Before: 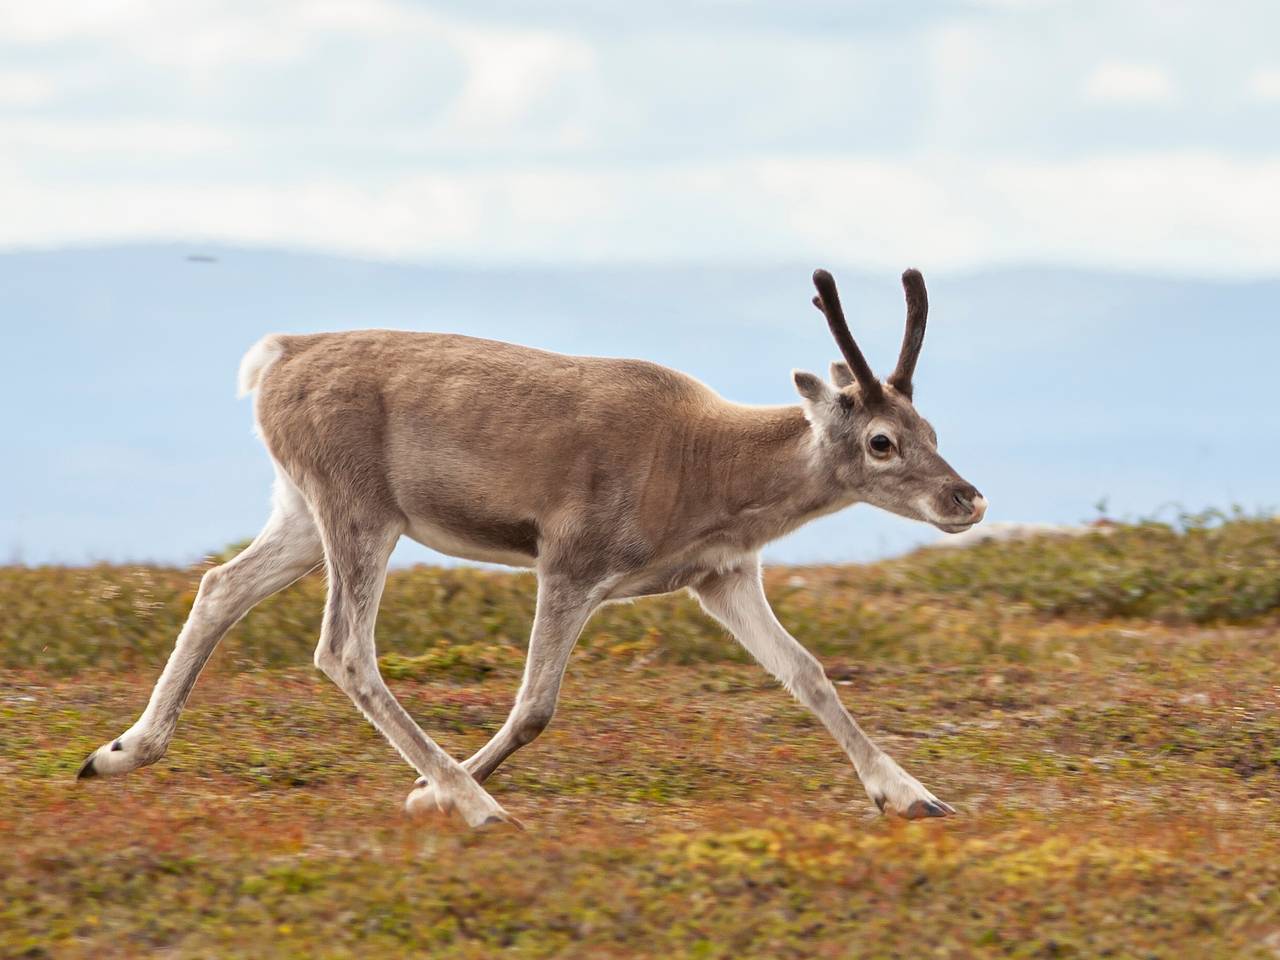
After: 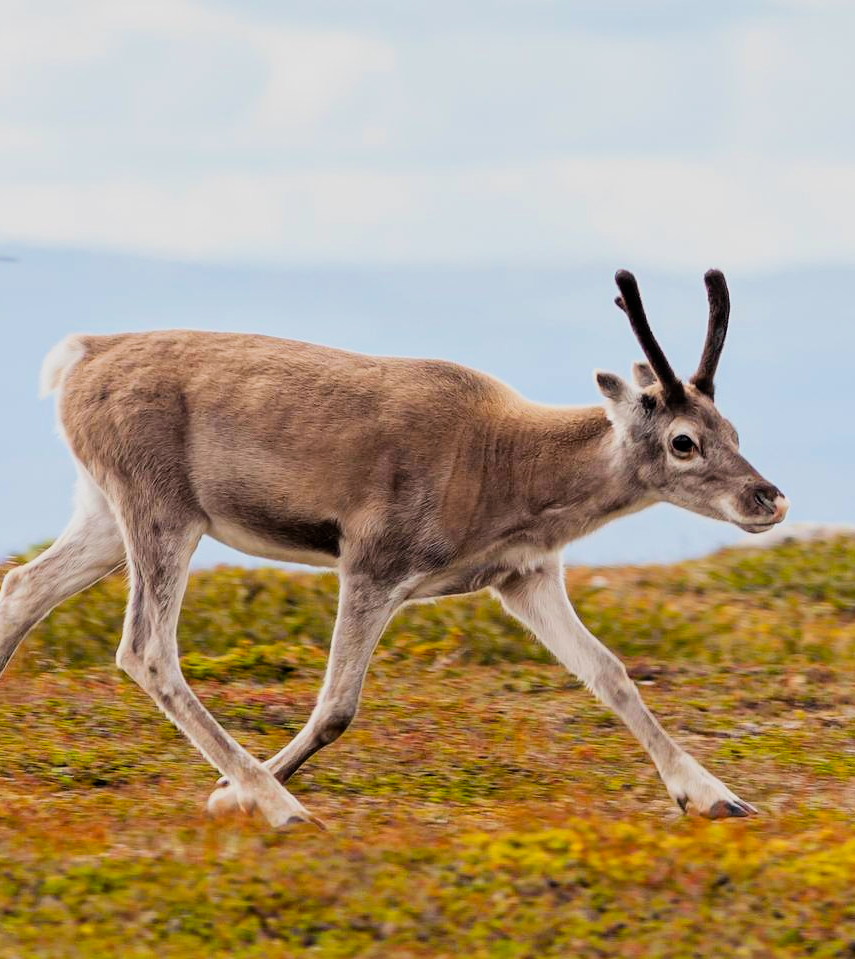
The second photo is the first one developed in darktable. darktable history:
filmic rgb: black relative exposure -5.05 EV, white relative exposure 3.97 EV, hardness 2.88, contrast 1.3, highlights saturation mix -30.85%
crop and rotate: left 15.502%, right 17.687%
color balance rgb: power › chroma 0.984%, power › hue 253.98°, perceptual saturation grading › global saturation 30.12%, global vibrance 24.642%
